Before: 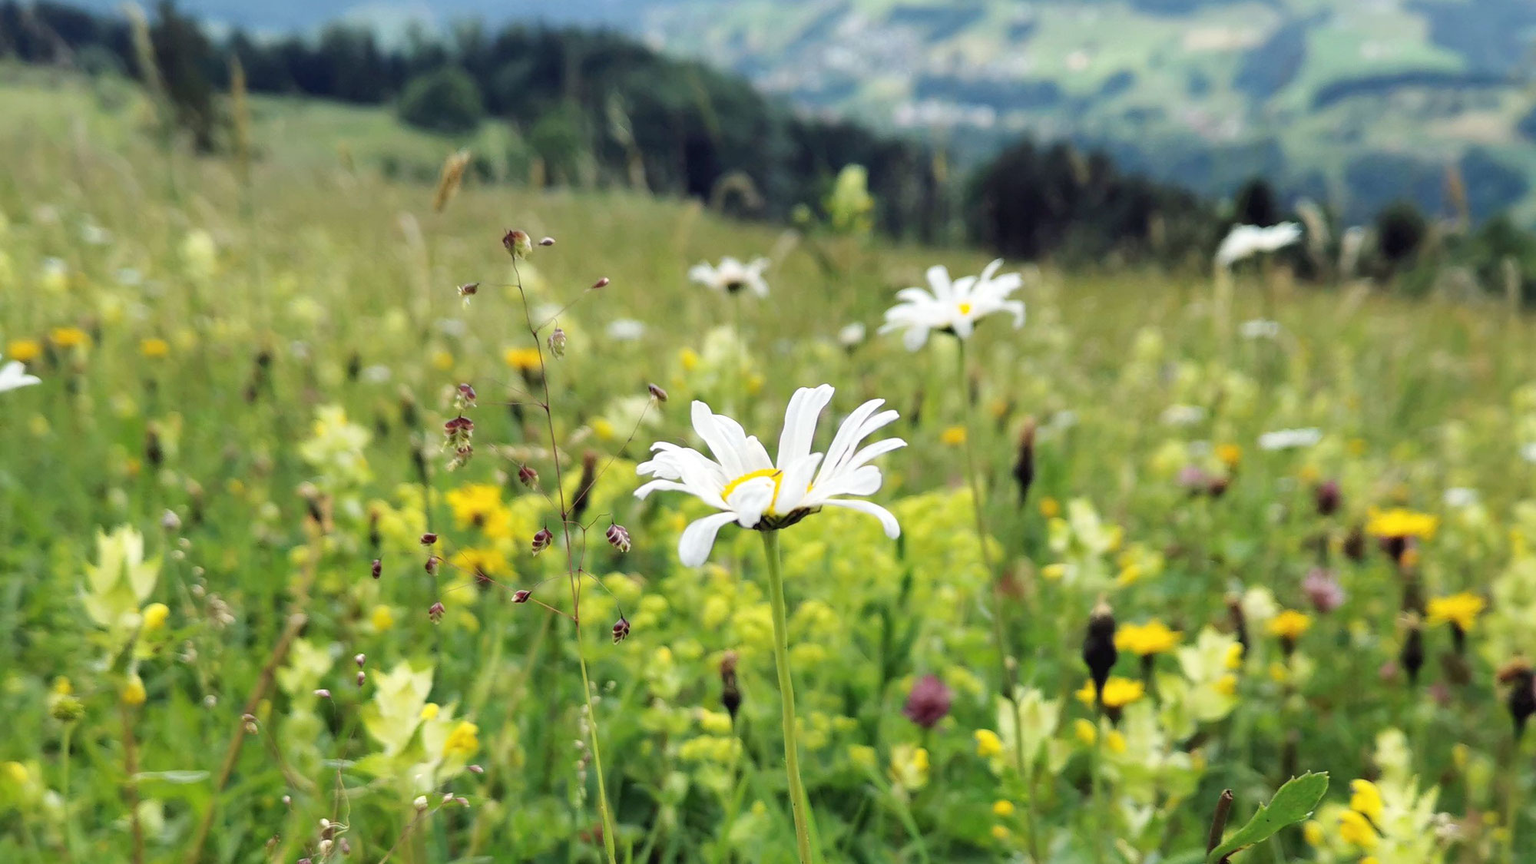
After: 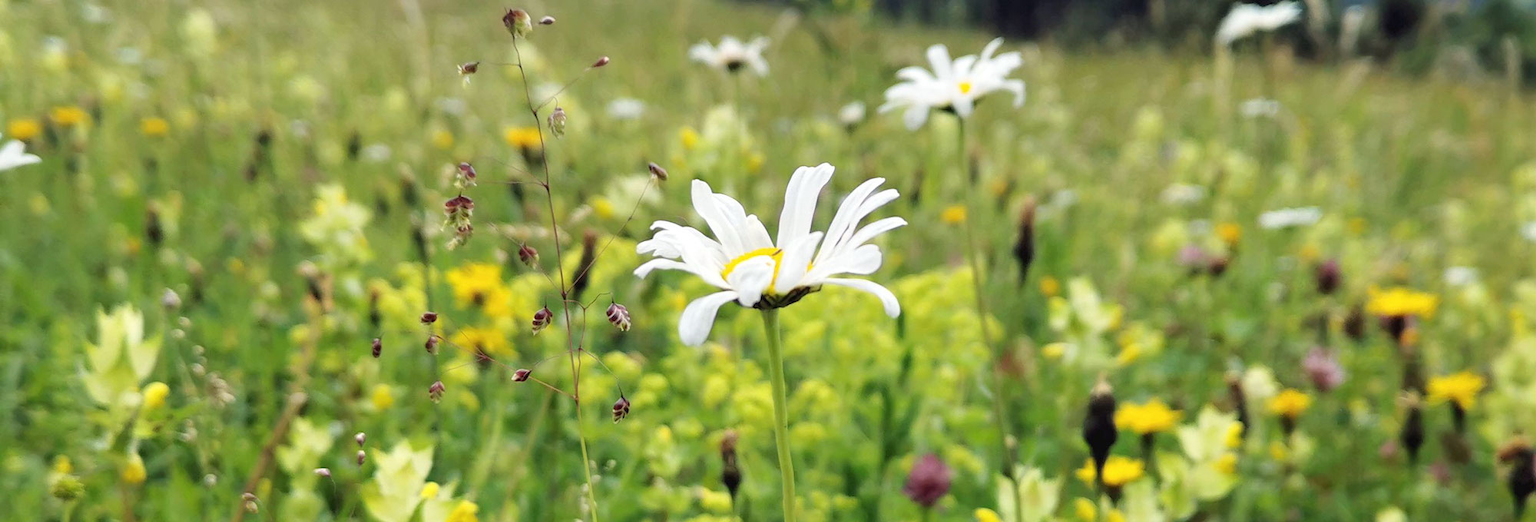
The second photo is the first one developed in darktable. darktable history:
crop and rotate: top 25.605%, bottom 13.926%
